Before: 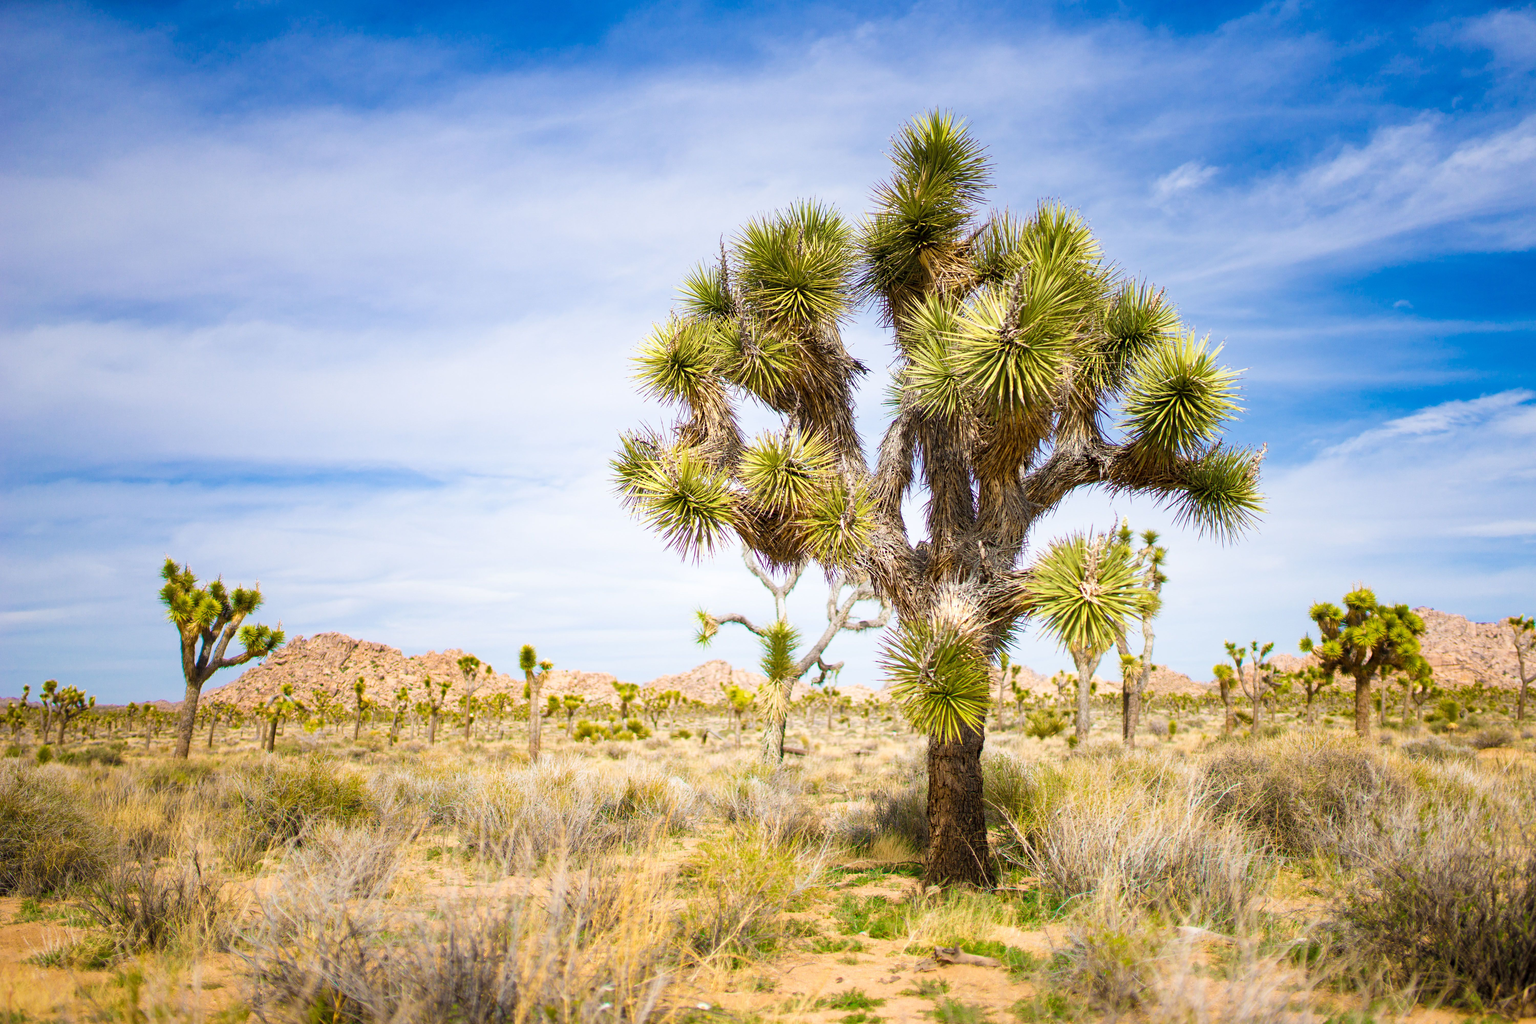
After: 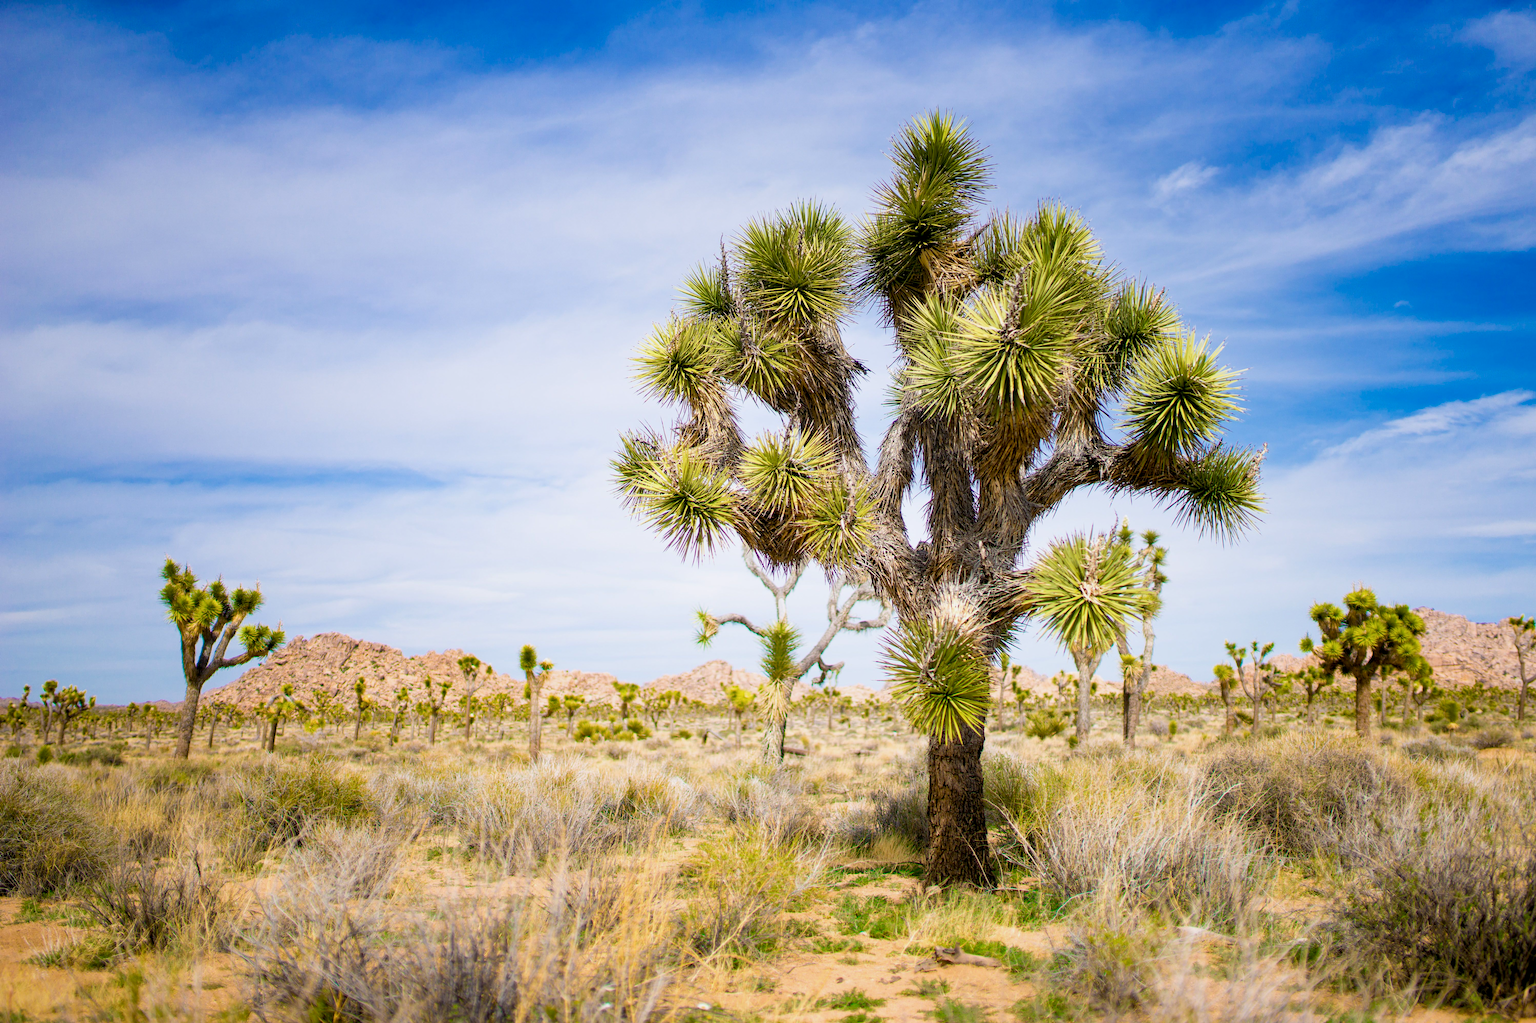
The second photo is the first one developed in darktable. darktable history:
exposure: exposure -0.139 EV, compensate highlight preservation false
color balance rgb: shadows lift › chroma 1.019%, shadows lift › hue 241.79°, power › chroma 0.989%, power › hue 256.81°, global offset › luminance -0.878%, perceptual saturation grading › global saturation 0.459%
tone equalizer: on, module defaults
